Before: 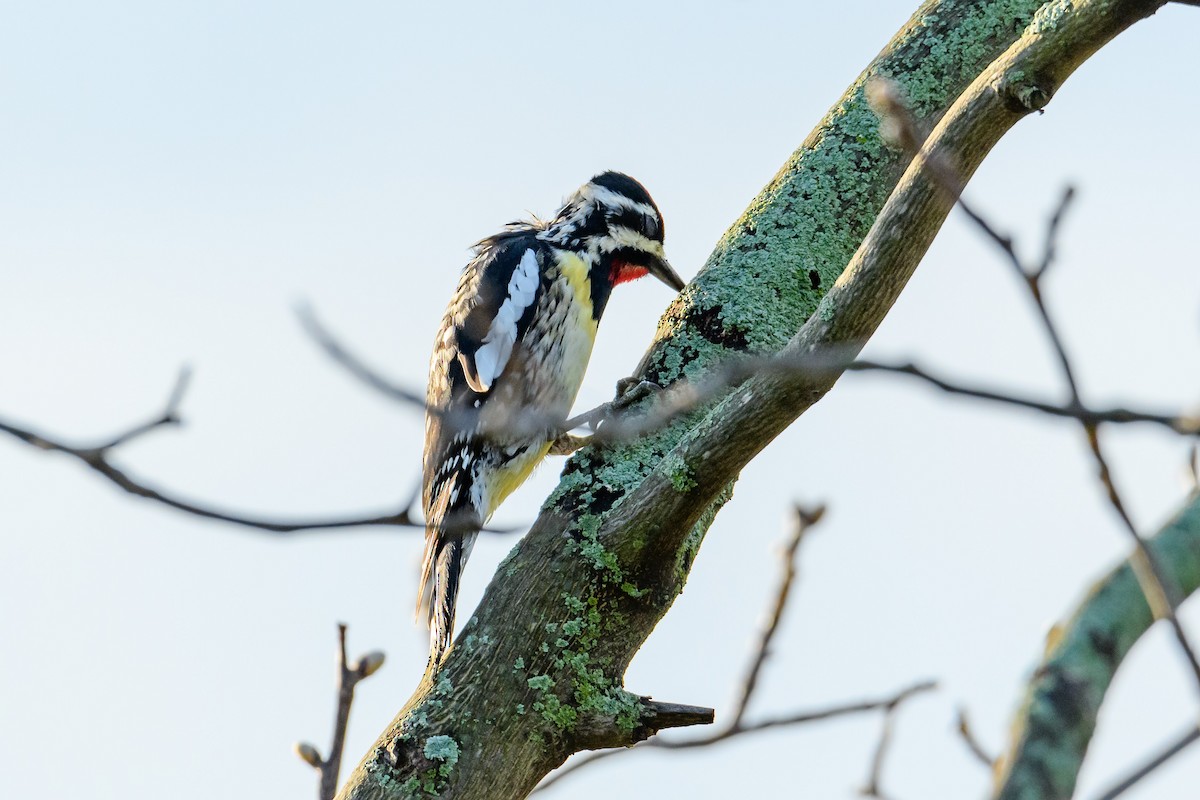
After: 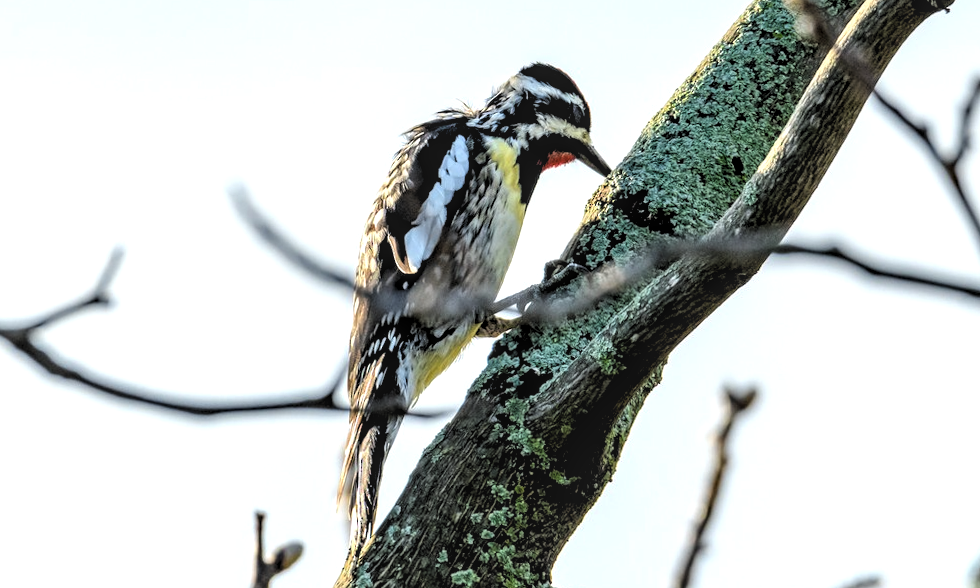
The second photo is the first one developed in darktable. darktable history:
crop and rotate: left 2.425%, top 11.305%, right 9.6%, bottom 15.08%
local contrast: detail 130%
levels: levels [0.182, 0.542, 0.902]
rotate and perspective: rotation 0.215°, lens shift (vertical) -0.139, crop left 0.069, crop right 0.939, crop top 0.002, crop bottom 0.996
